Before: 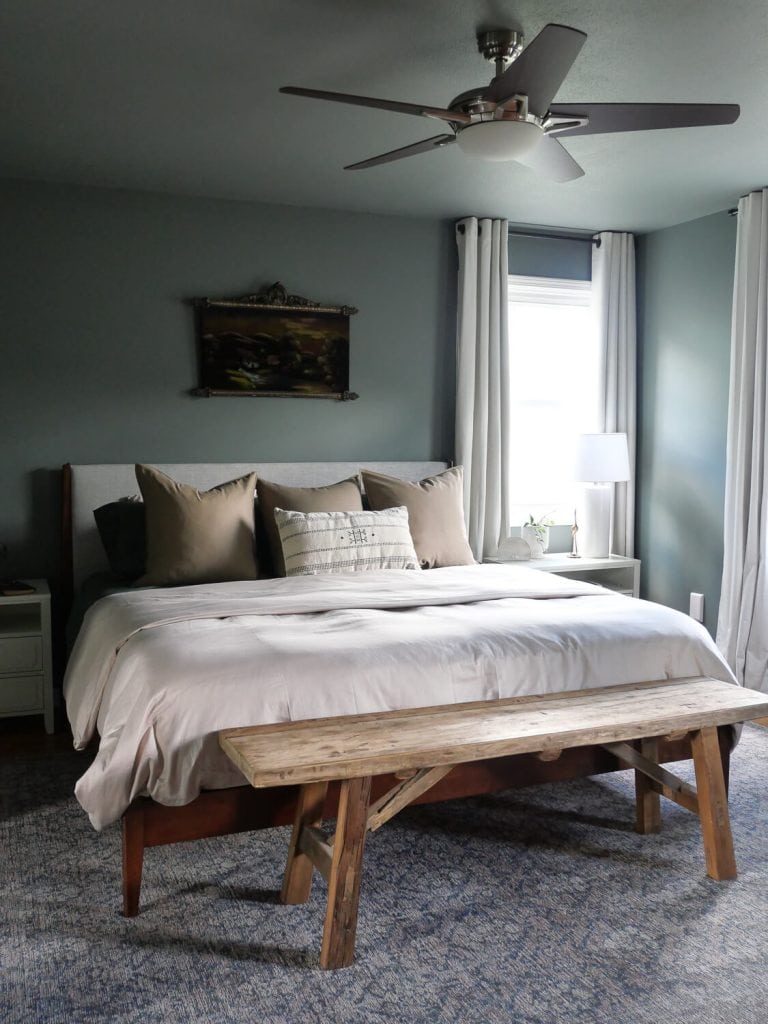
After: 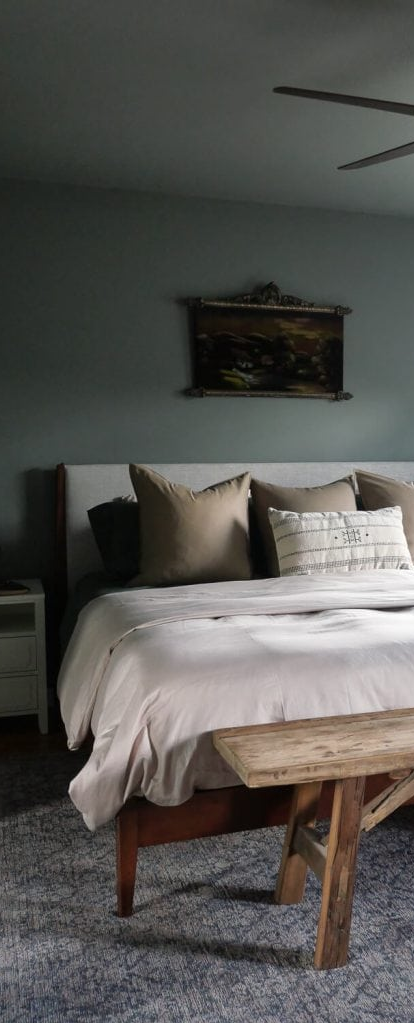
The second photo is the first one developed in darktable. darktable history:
crop: left 0.856%, right 45.23%, bottom 0.092%
contrast brightness saturation: saturation -0.057
